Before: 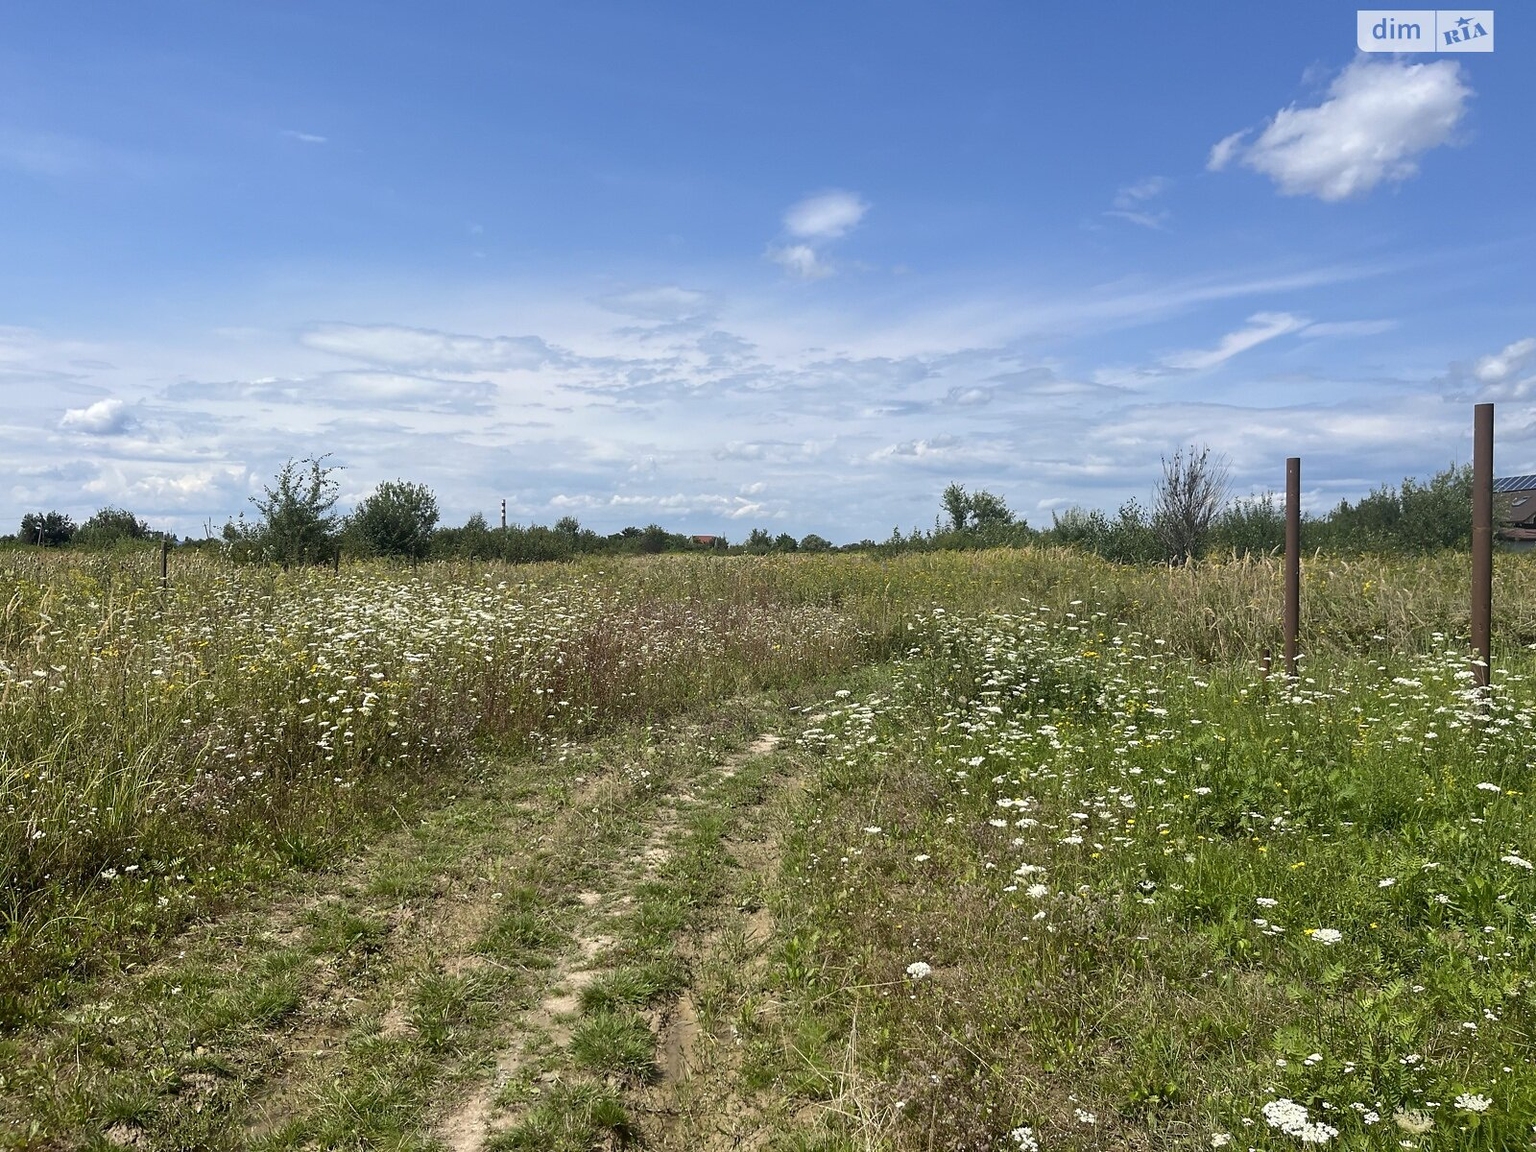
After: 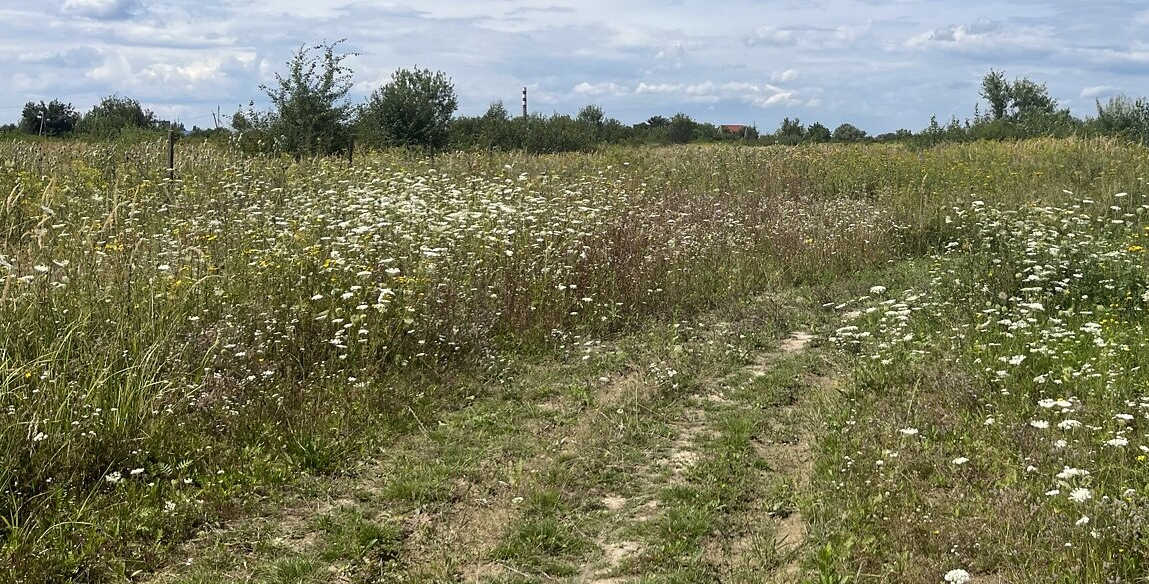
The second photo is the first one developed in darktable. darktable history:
crop: top 36.097%, right 28.149%, bottom 15.173%
